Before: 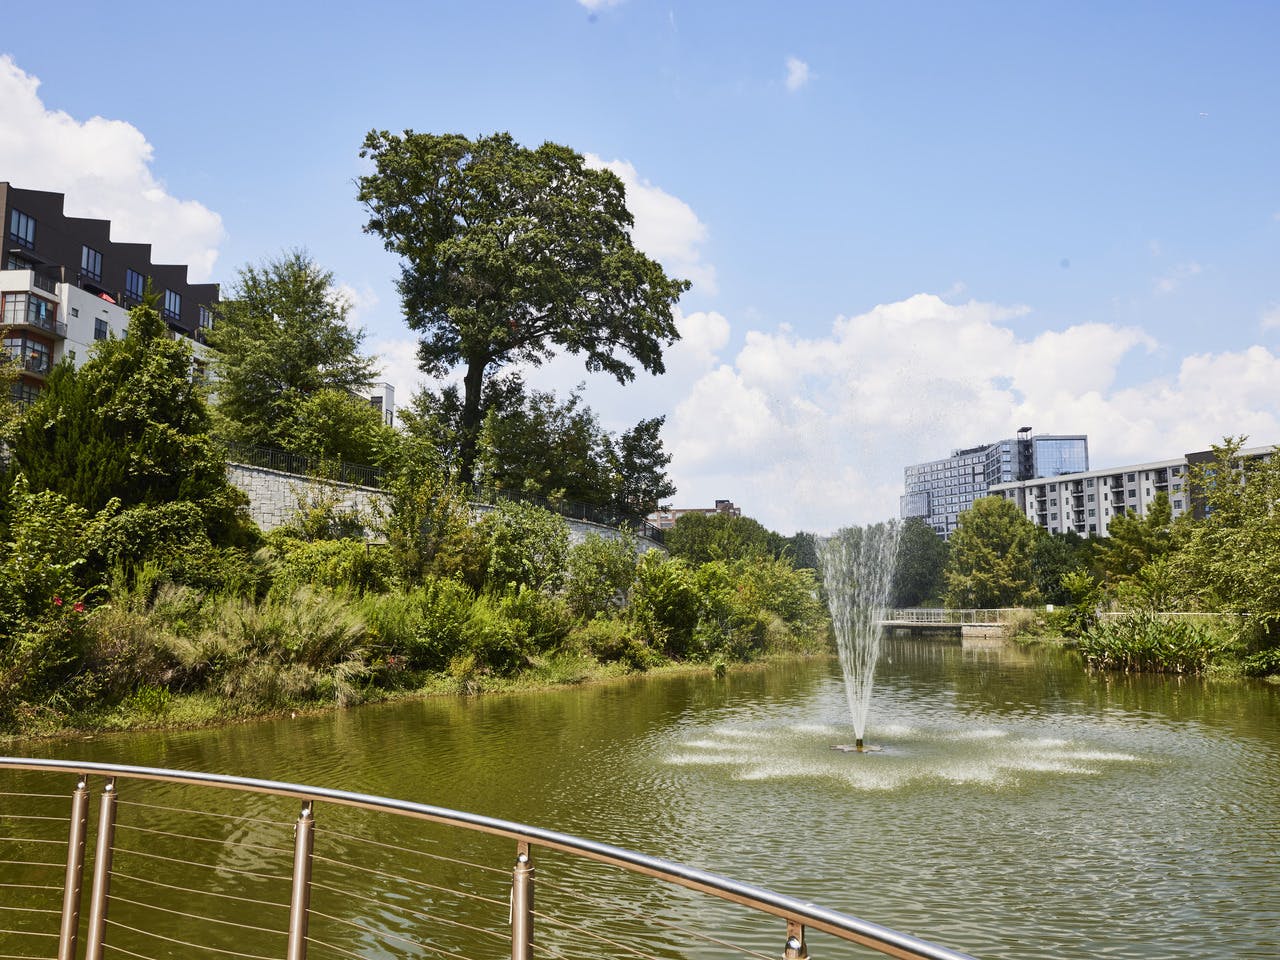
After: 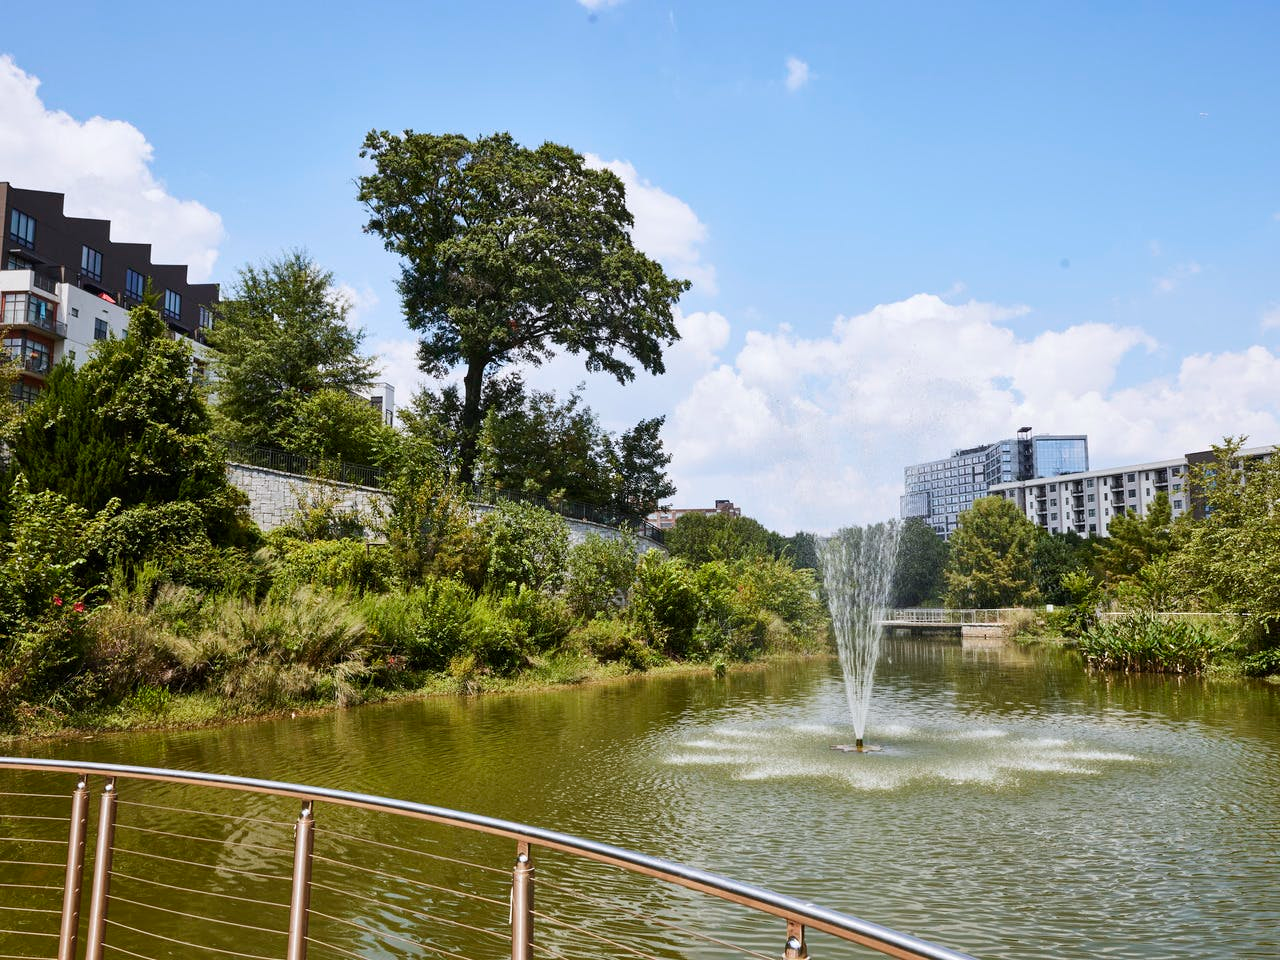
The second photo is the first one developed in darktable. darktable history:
color correction: highlights a* -0.097, highlights b* -5.17, shadows a* -0.128, shadows b* -0.134
